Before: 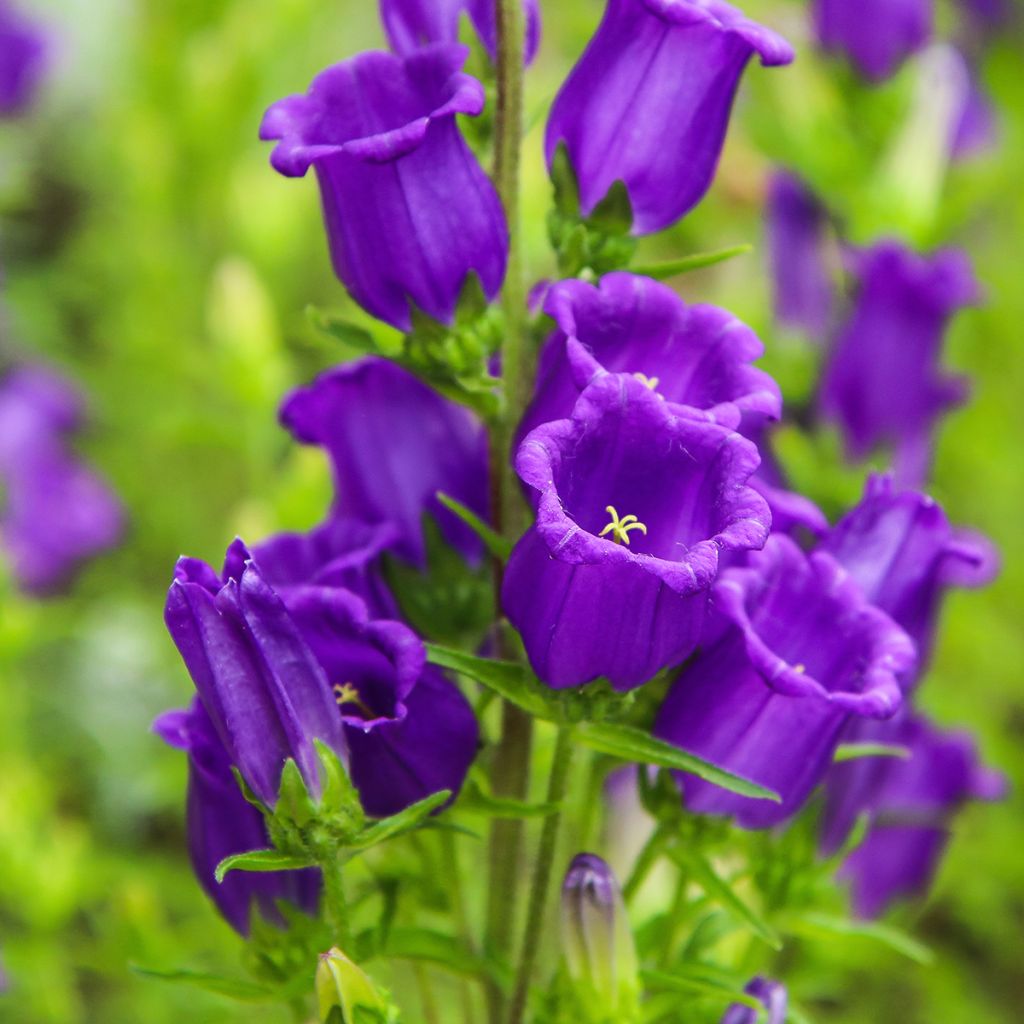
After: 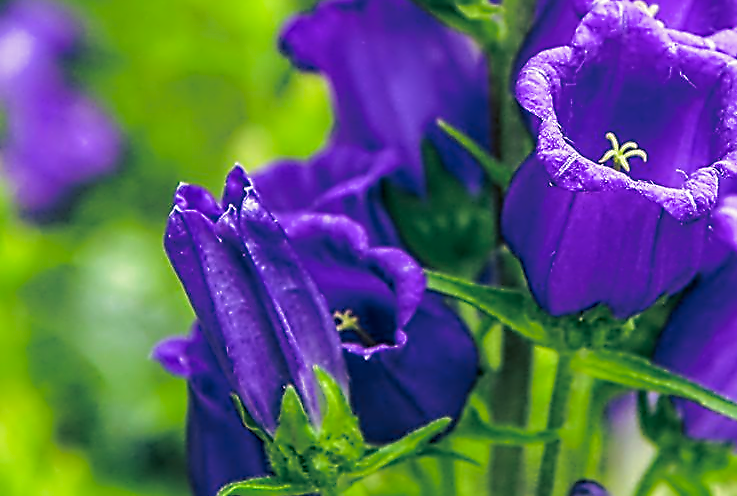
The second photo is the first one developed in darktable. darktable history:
contrast equalizer: y [[0.5, 0.5, 0.5, 0.515, 0.749, 0.84], [0.5 ×6], [0.5 ×6], [0, 0, 0, 0.001, 0.067, 0.262], [0 ×6]]
white balance: red 0.924, blue 1.095
color correction: highlights a* -0.482, highlights b* 9.48, shadows a* -9.48, shadows b* 0.803
haze removal: compatibility mode true, adaptive false
local contrast: on, module defaults
sharpen: on, module defaults
crop: top 36.498%, right 27.964%, bottom 14.995%
split-toning: shadows › hue 216°, shadows › saturation 1, highlights › hue 57.6°, balance -33.4
